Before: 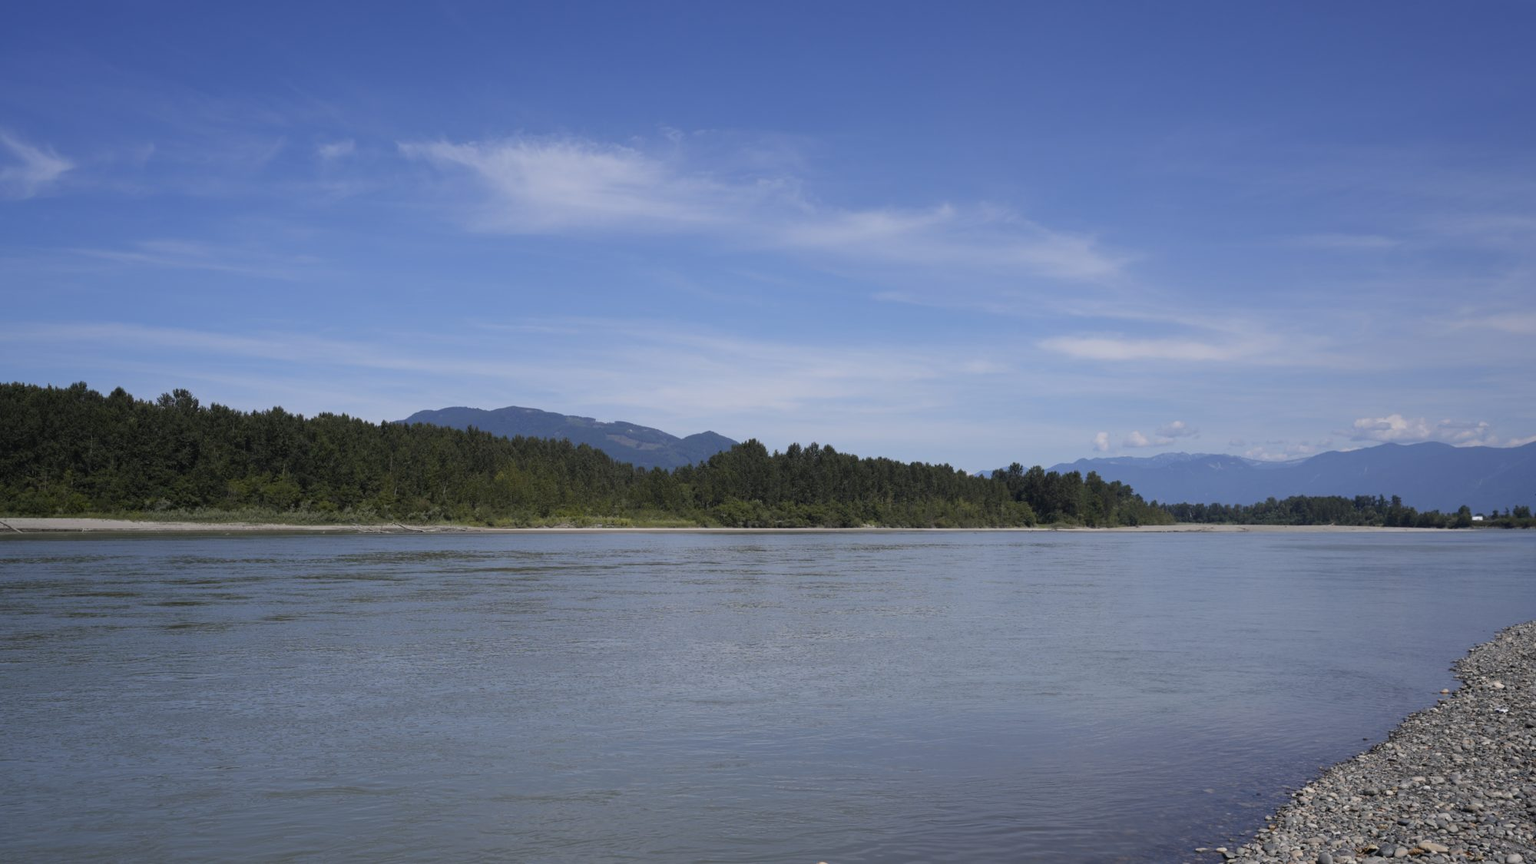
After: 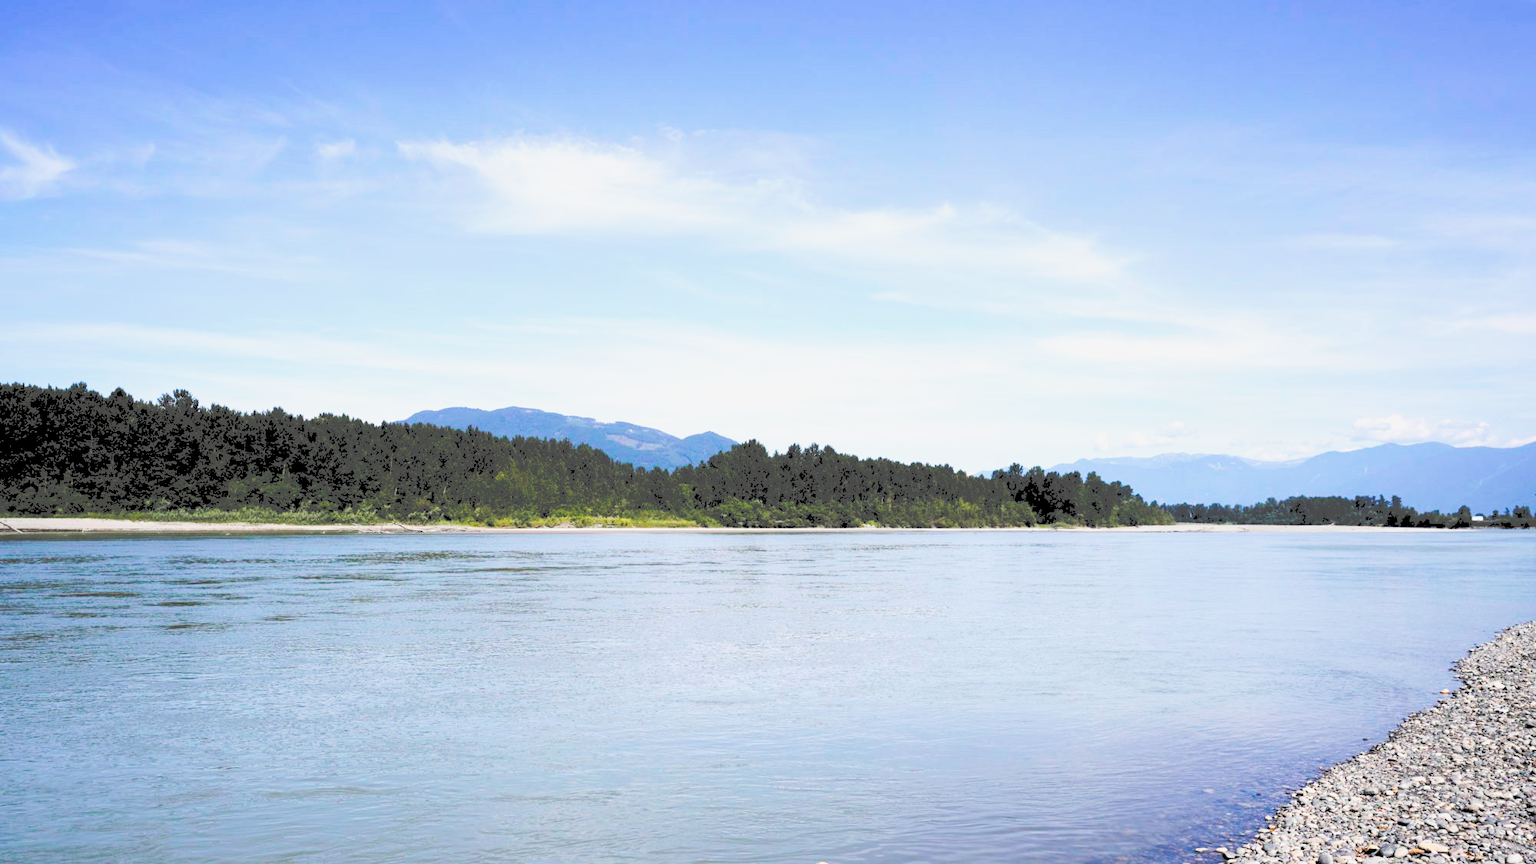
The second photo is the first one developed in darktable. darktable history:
tone curve: curves: ch0 [(0, 0) (0.003, 0.279) (0.011, 0.287) (0.025, 0.295) (0.044, 0.304) (0.069, 0.316) (0.1, 0.319) (0.136, 0.316) (0.177, 0.32) (0.224, 0.359) (0.277, 0.421) (0.335, 0.511) (0.399, 0.639) (0.468, 0.734) (0.543, 0.827) (0.623, 0.89) (0.709, 0.944) (0.801, 0.965) (0.898, 0.968) (1, 1)], preserve colors none
color balance: output saturation 120%
rgb levels: levels [[0.013, 0.434, 0.89], [0, 0.5, 1], [0, 0.5, 1]]
